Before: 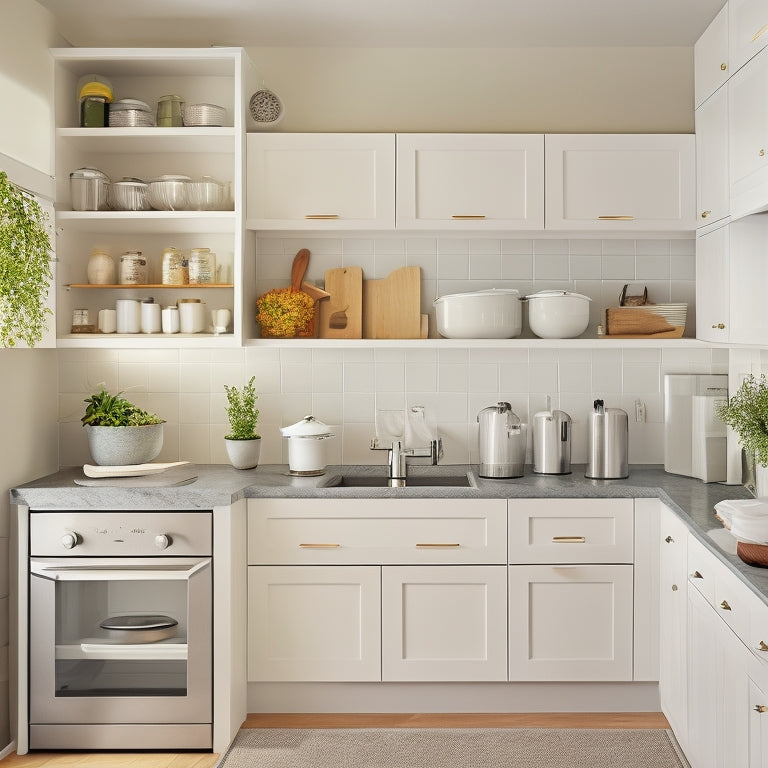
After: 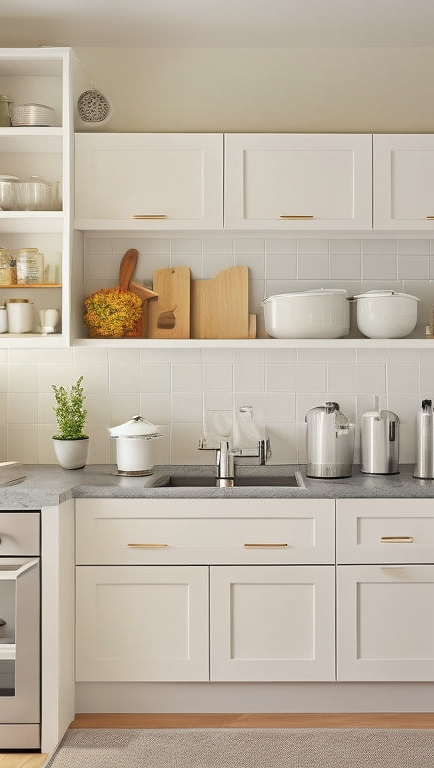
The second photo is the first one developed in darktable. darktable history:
crop and rotate: left 22.398%, right 20.962%
